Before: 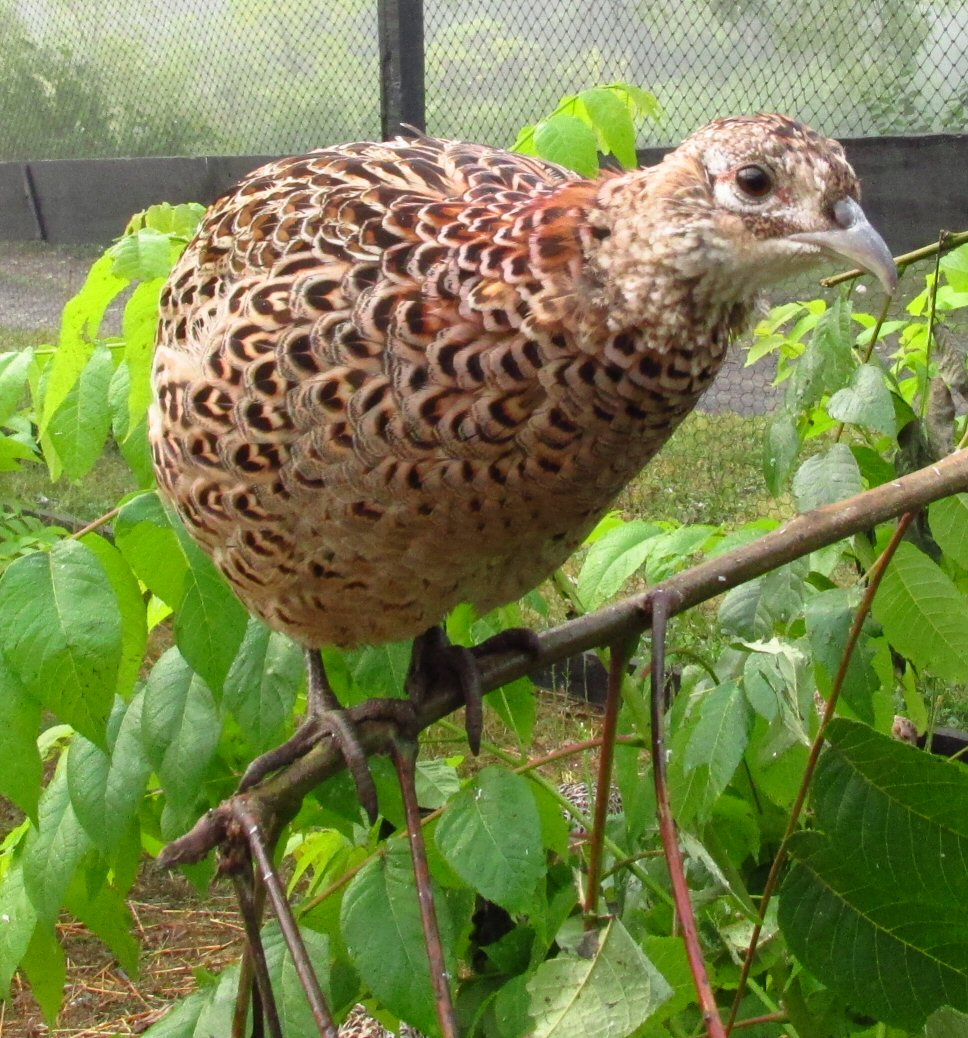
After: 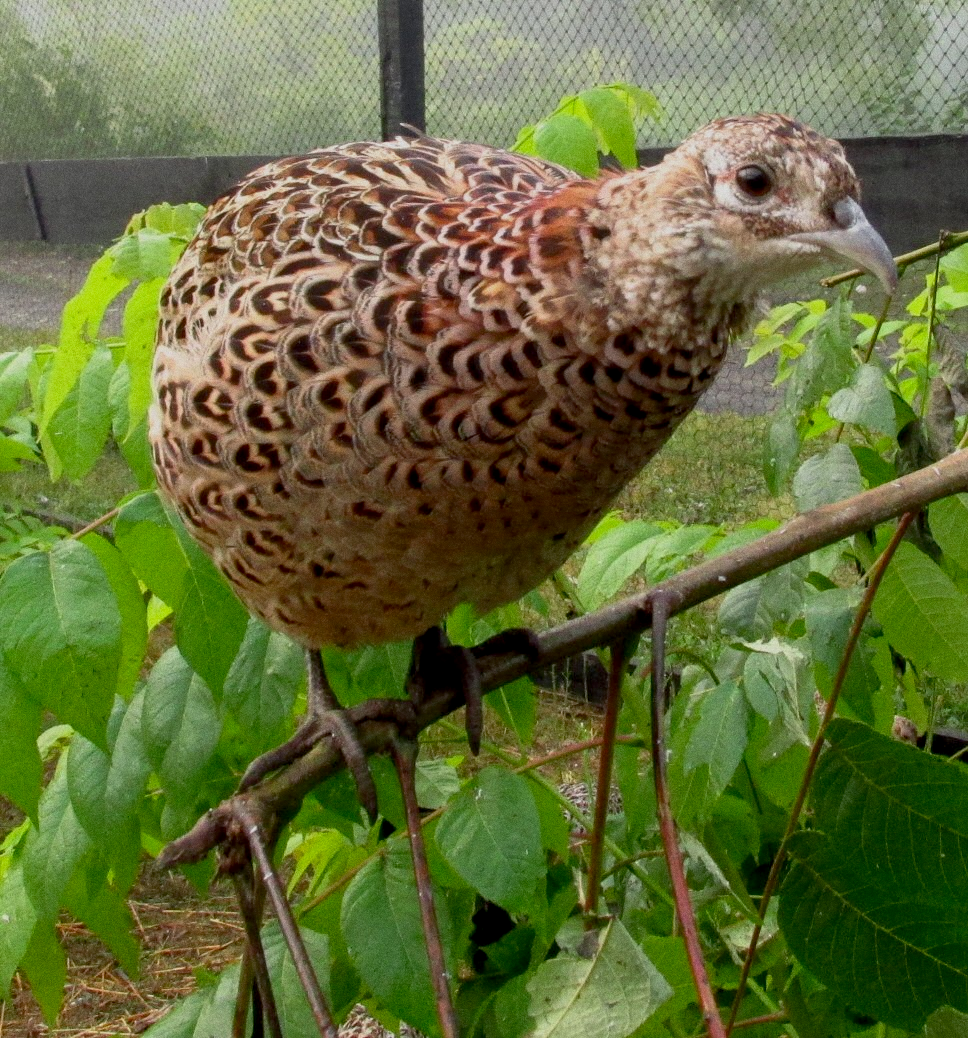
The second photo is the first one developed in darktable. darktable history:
exposure: black level correction 0.011, exposure -0.478 EV, compensate highlight preservation false
grain: coarseness 0.09 ISO
